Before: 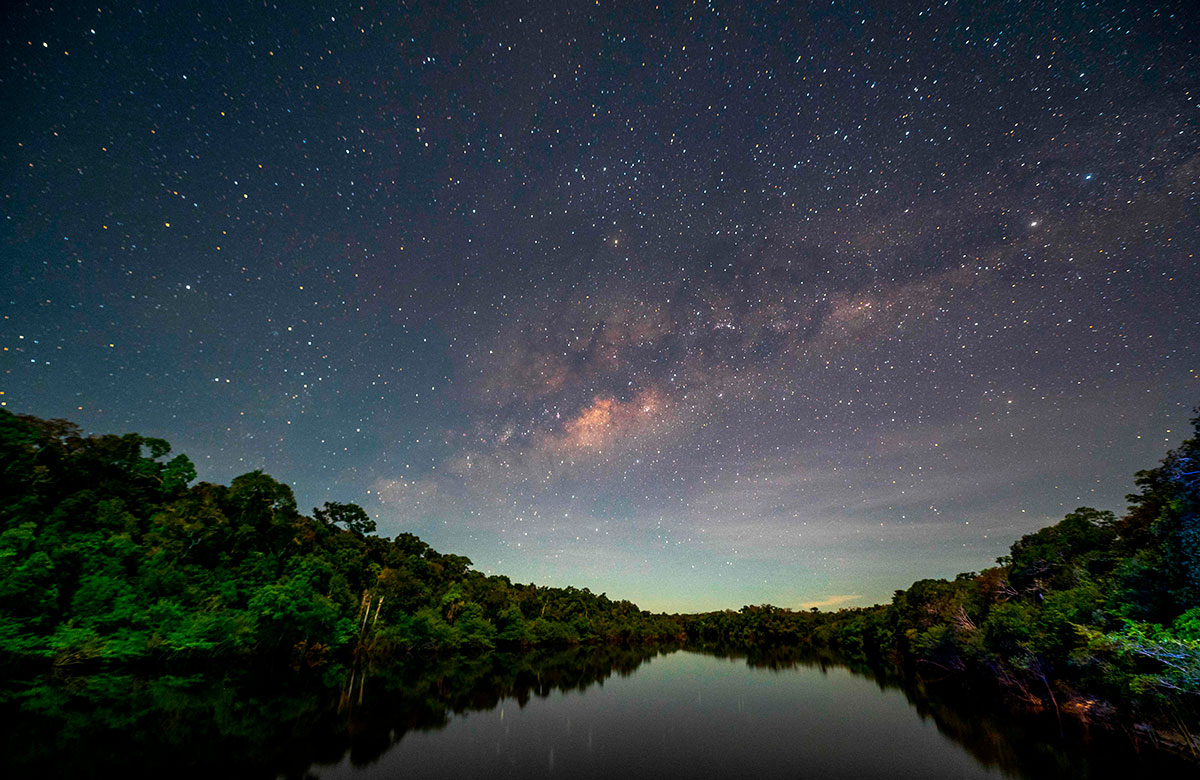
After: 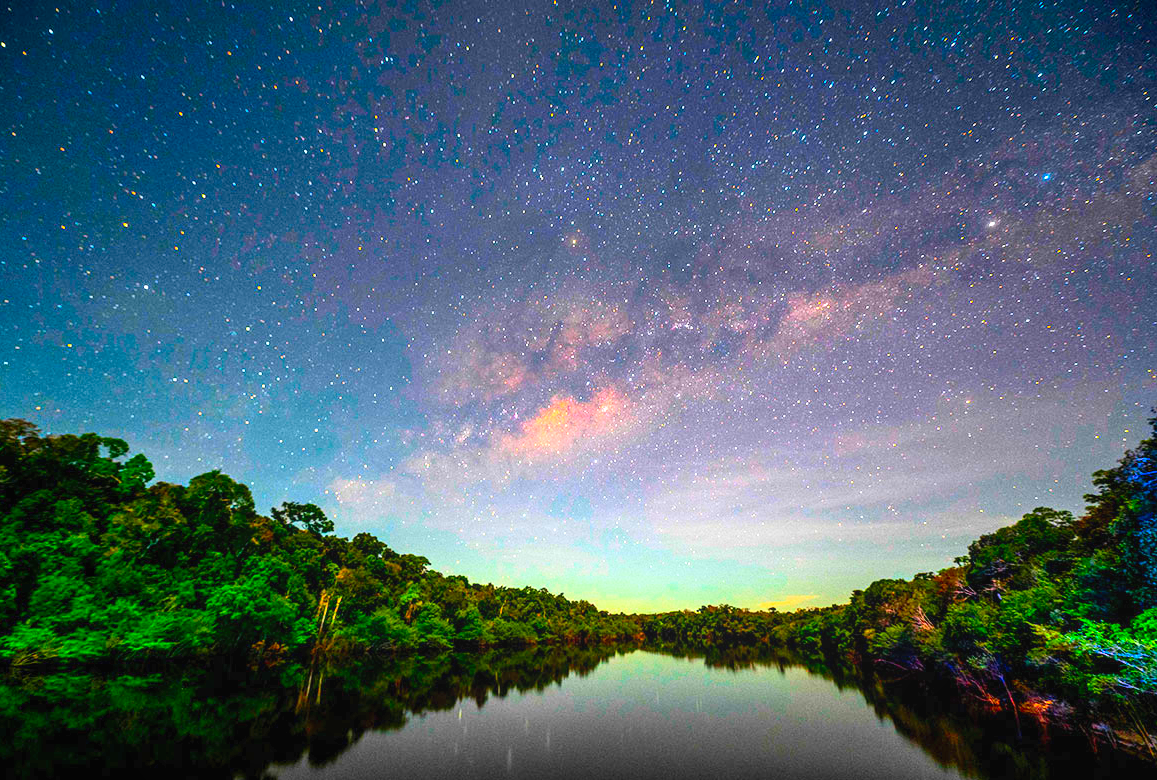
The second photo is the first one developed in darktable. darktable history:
crop and rotate: left 3.526%
exposure: black level correction 0, exposure 1.029 EV, compensate exposure bias true, compensate highlight preservation false
local contrast: detail 113%
contrast brightness saturation: contrast 0.2, brightness 0.194, saturation 0.799
